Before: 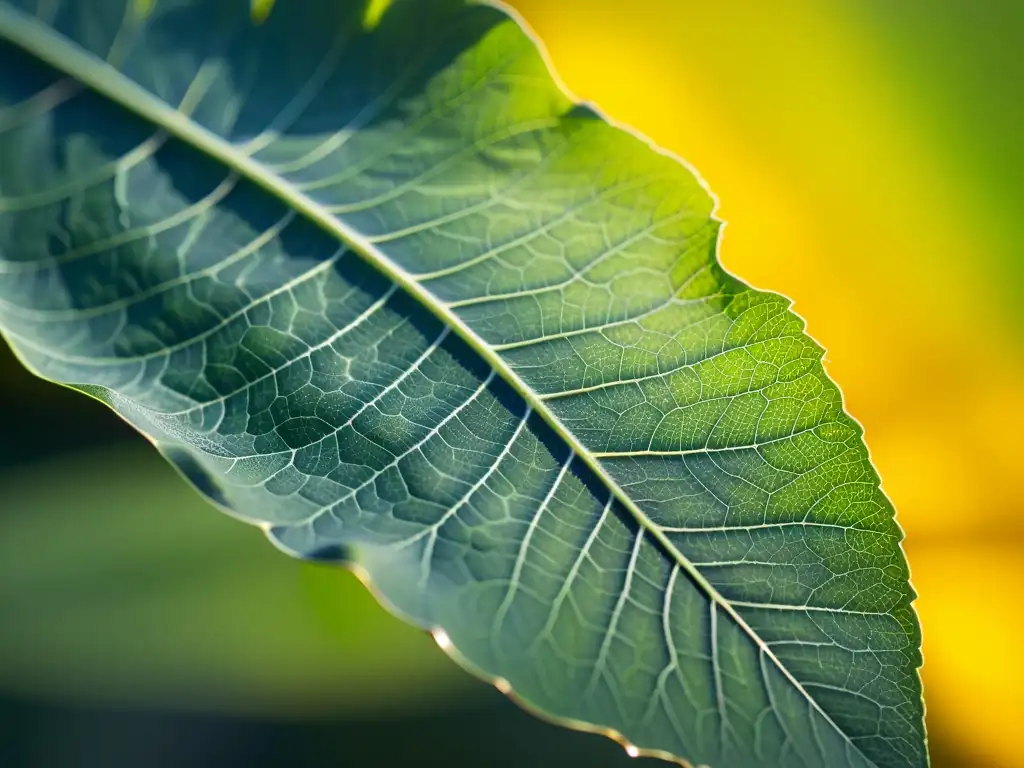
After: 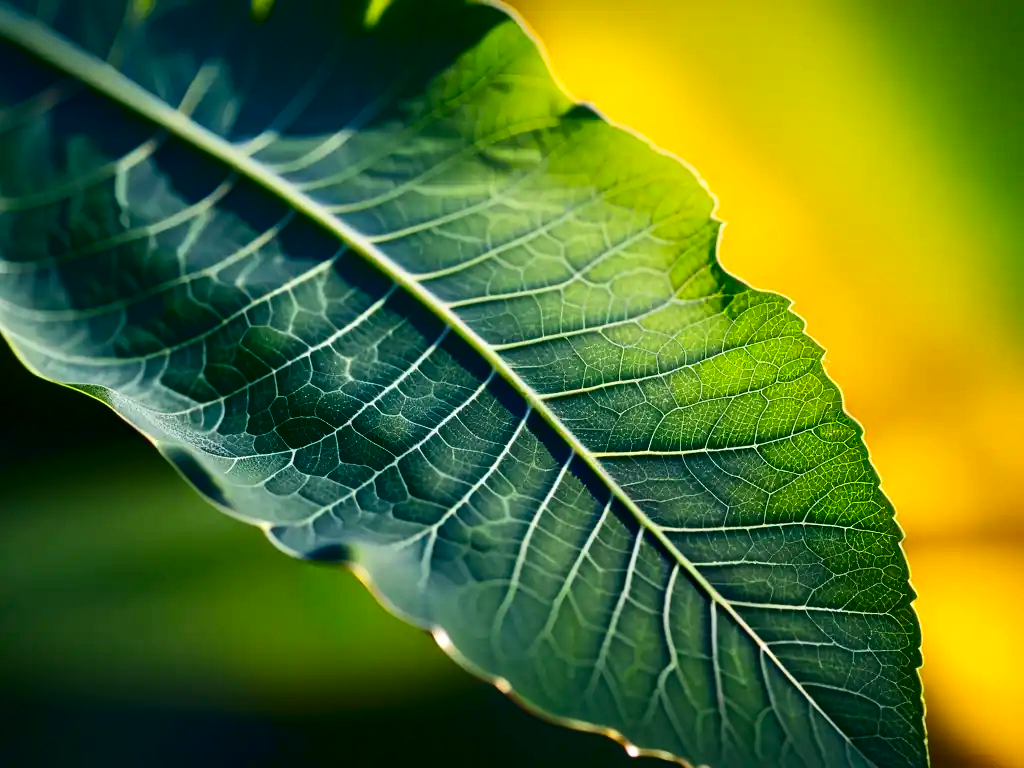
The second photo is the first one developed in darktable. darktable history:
contrast brightness saturation: contrast 0.216, brightness -0.195, saturation 0.243
